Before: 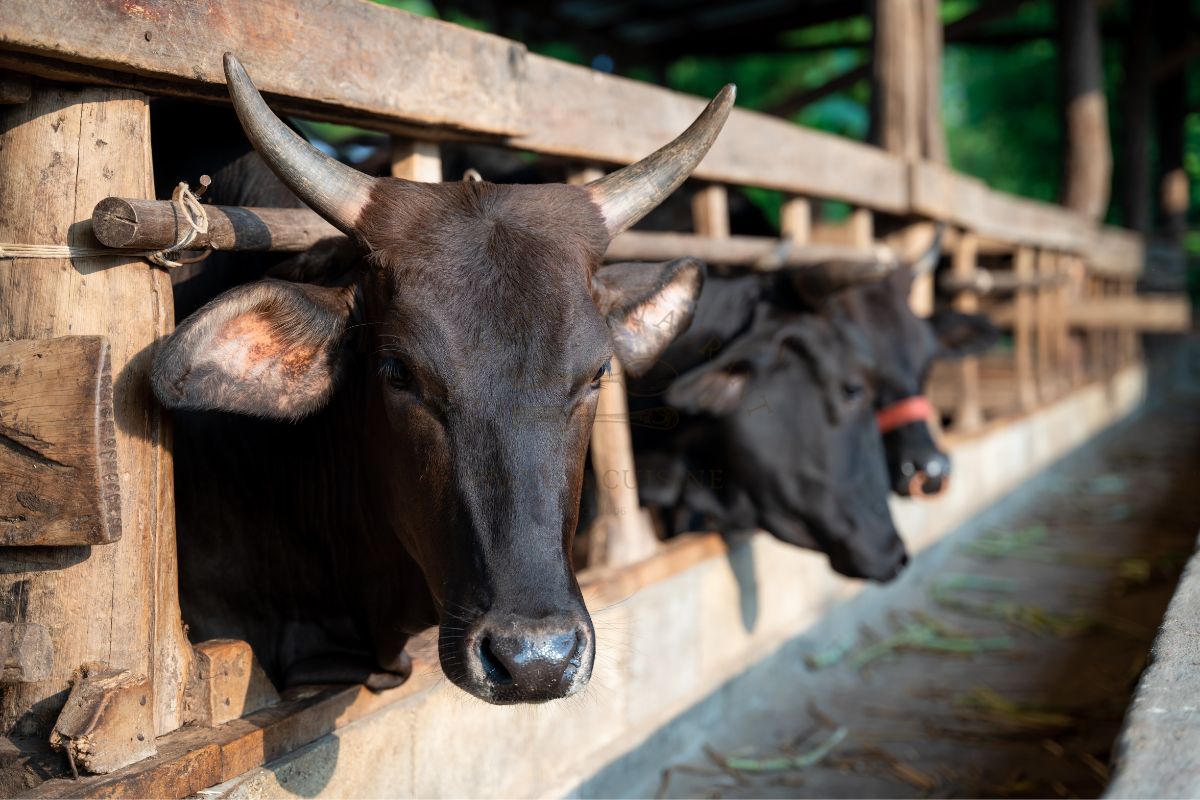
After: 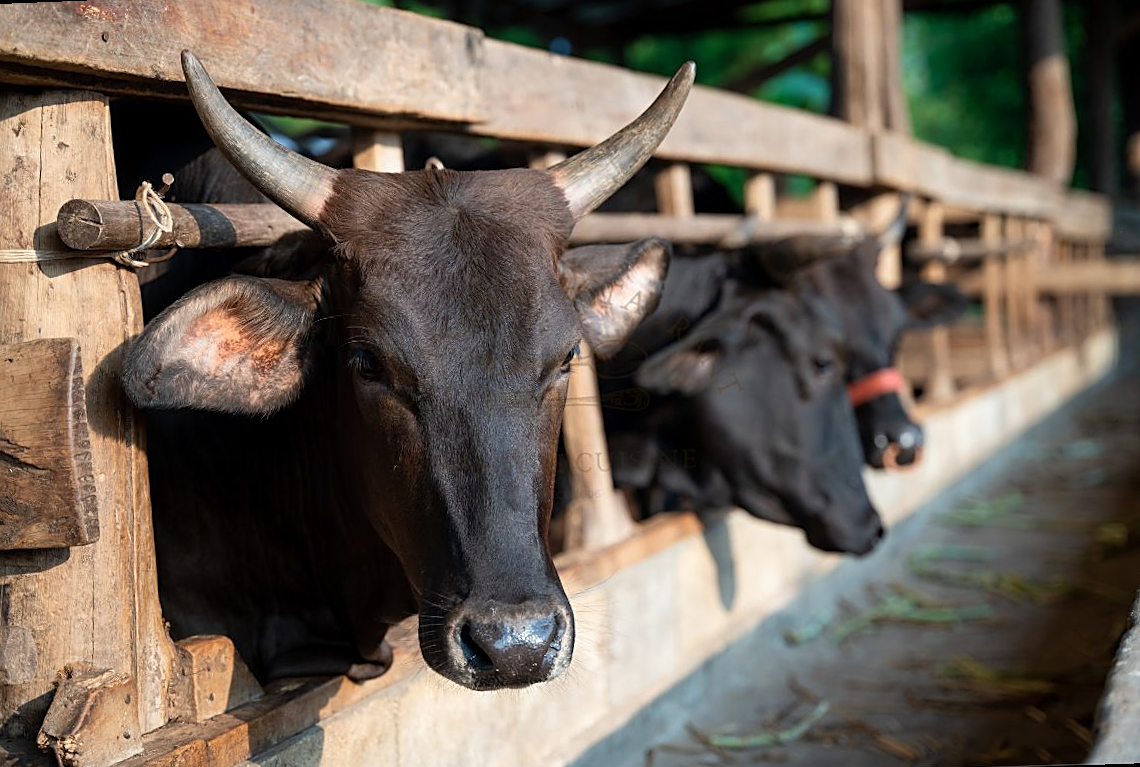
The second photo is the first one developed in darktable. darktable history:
sharpen: on, module defaults
rotate and perspective: rotation -2.12°, lens shift (vertical) 0.009, lens shift (horizontal) -0.008, automatic cropping original format, crop left 0.036, crop right 0.964, crop top 0.05, crop bottom 0.959
